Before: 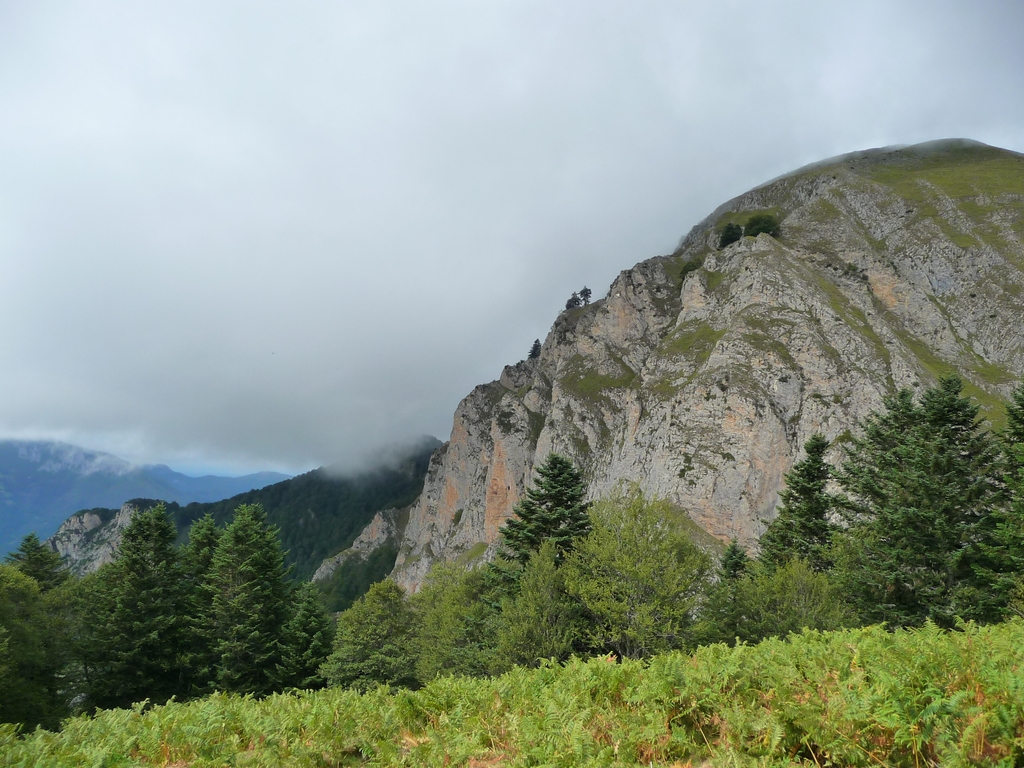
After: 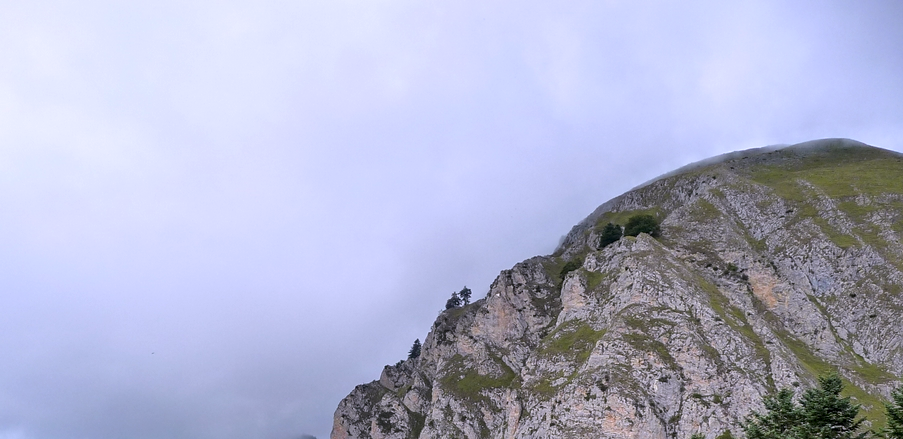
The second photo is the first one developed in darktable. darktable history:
white balance: red 1.042, blue 1.17
crop and rotate: left 11.812%, bottom 42.776%
sharpen: amount 0.2
local contrast: on, module defaults
